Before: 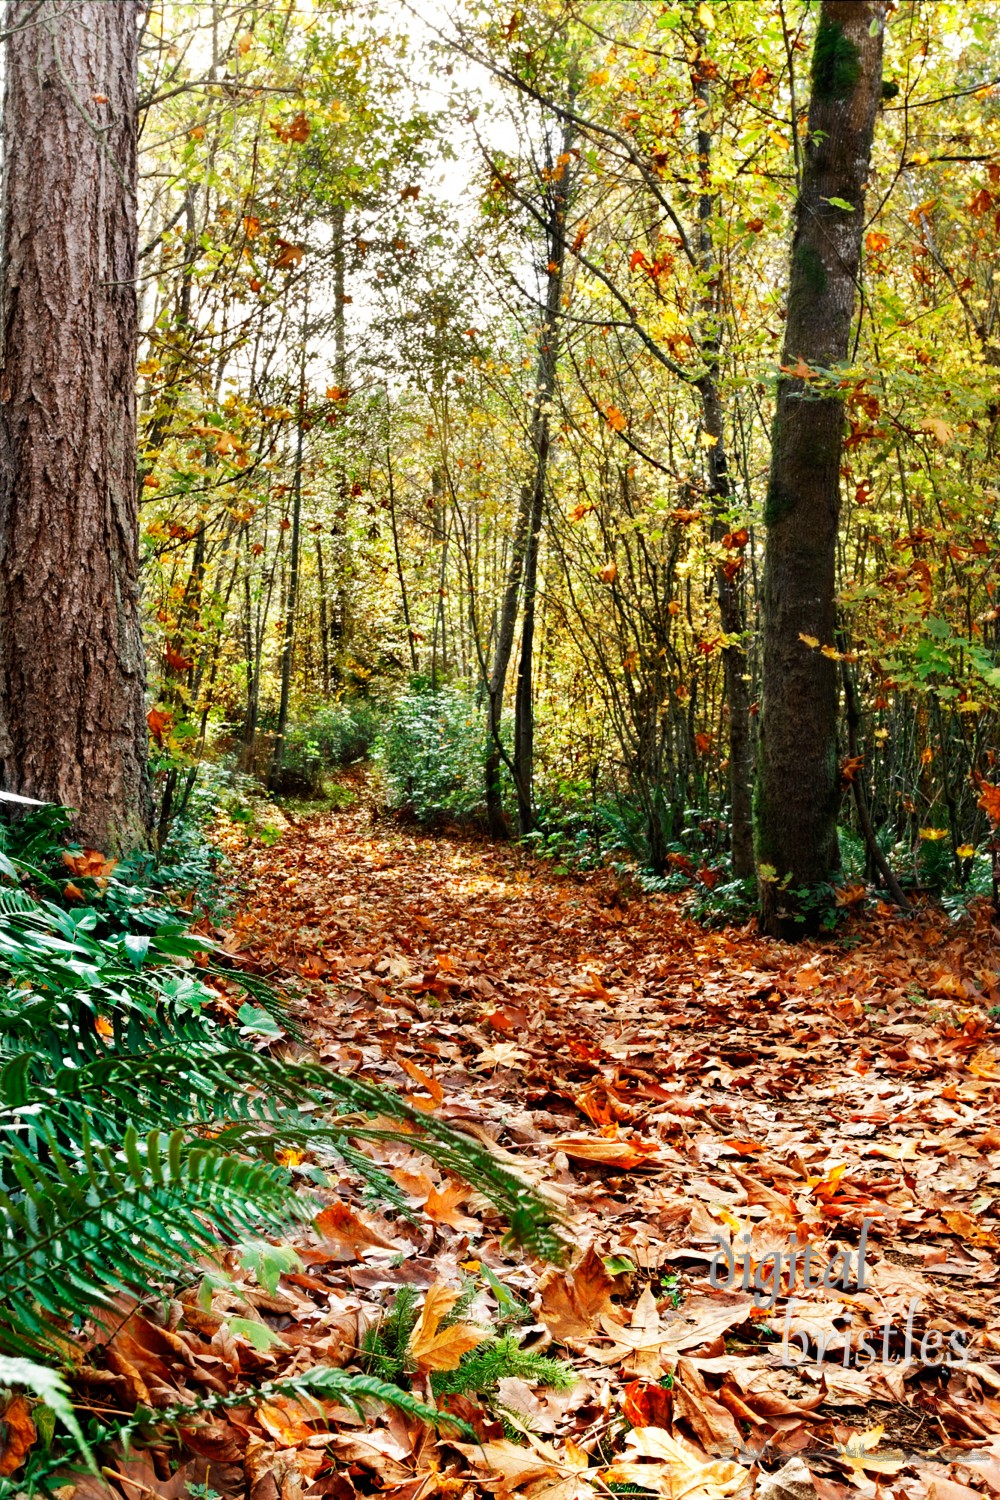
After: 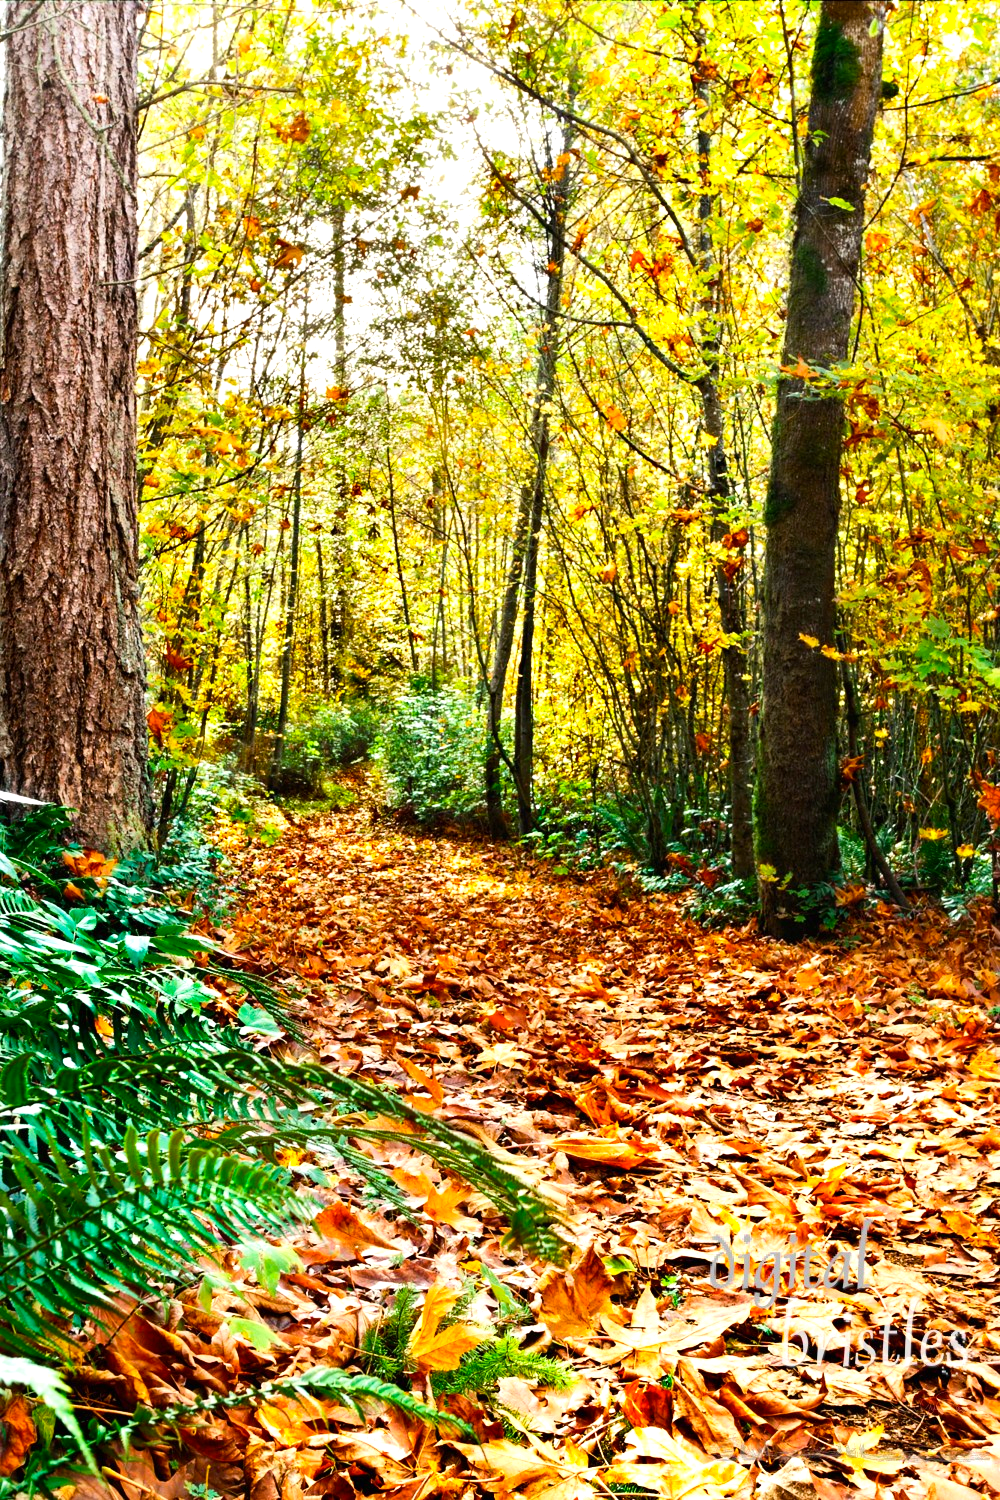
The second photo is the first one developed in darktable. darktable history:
exposure: black level correction 0, exposure 0.5 EV, compensate highlight preservation false
contrast brightness saturation: contrast 0.152, brightness 0.047
color balance rgb: power › hue 315.97°, perceptual saturation grading › global saturation 19.732%, global vibrance 24.049%
